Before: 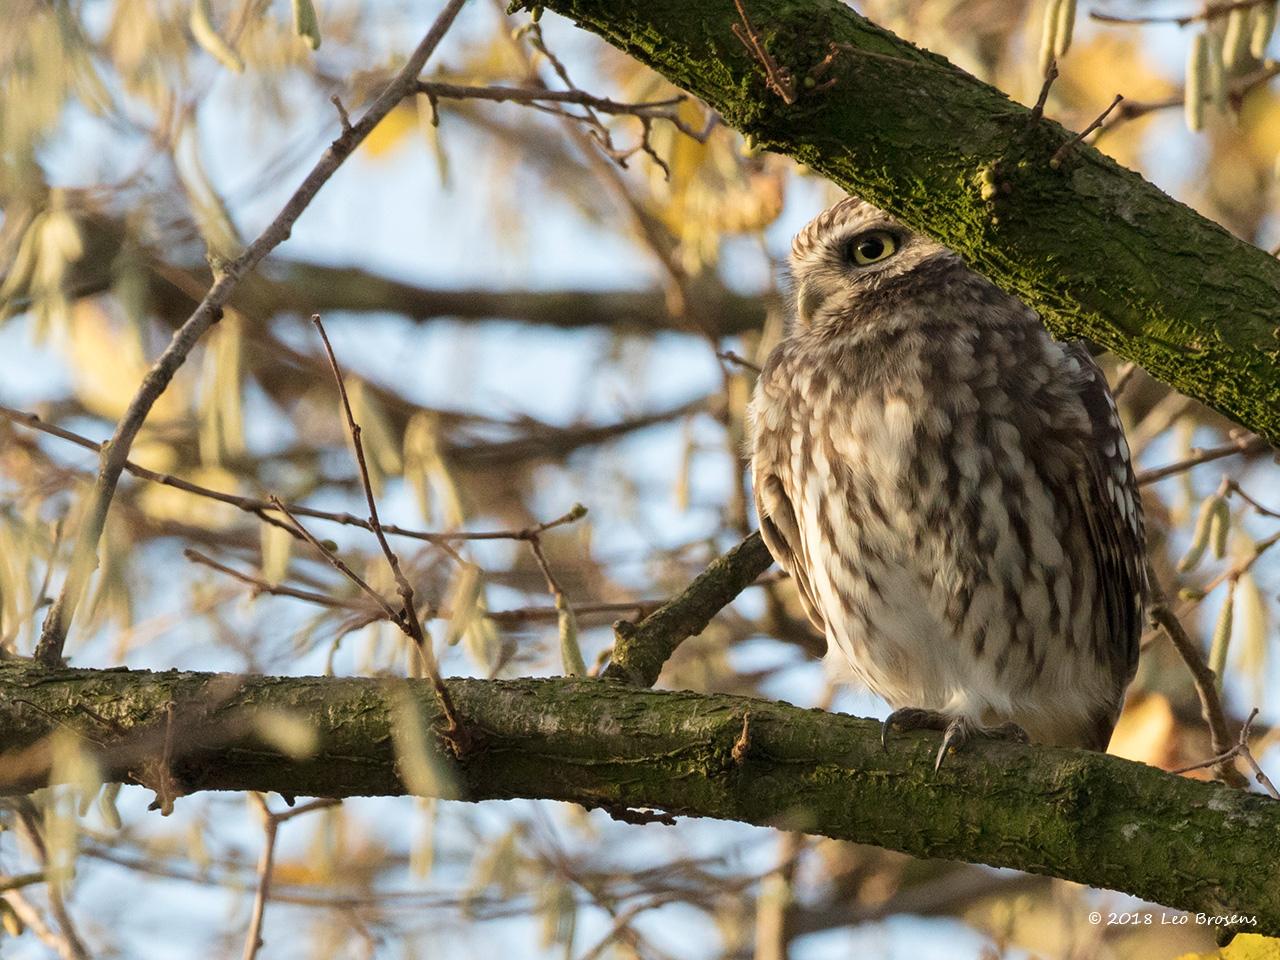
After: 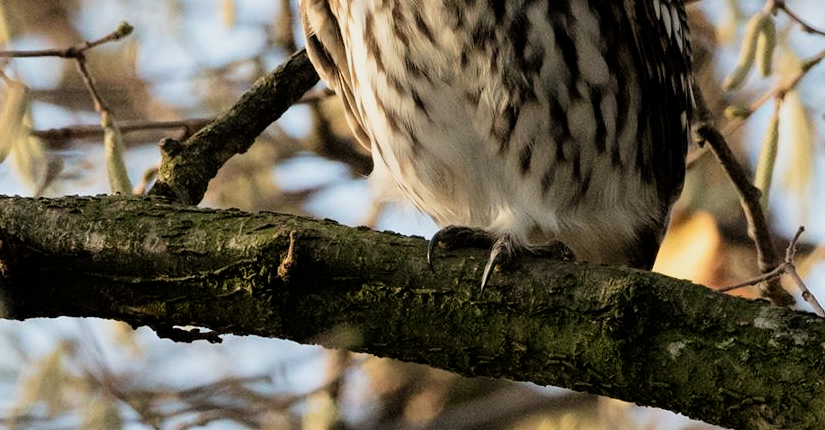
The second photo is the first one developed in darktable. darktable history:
filmic rgb: black relative exposure -5 EV, white relative exposure 3.2 EV, hardness 3.42, contrast 1.2, highlights saturation mix -30%
crop and rotate: left 35.509%, top 50.238%, bottom 4.934%
